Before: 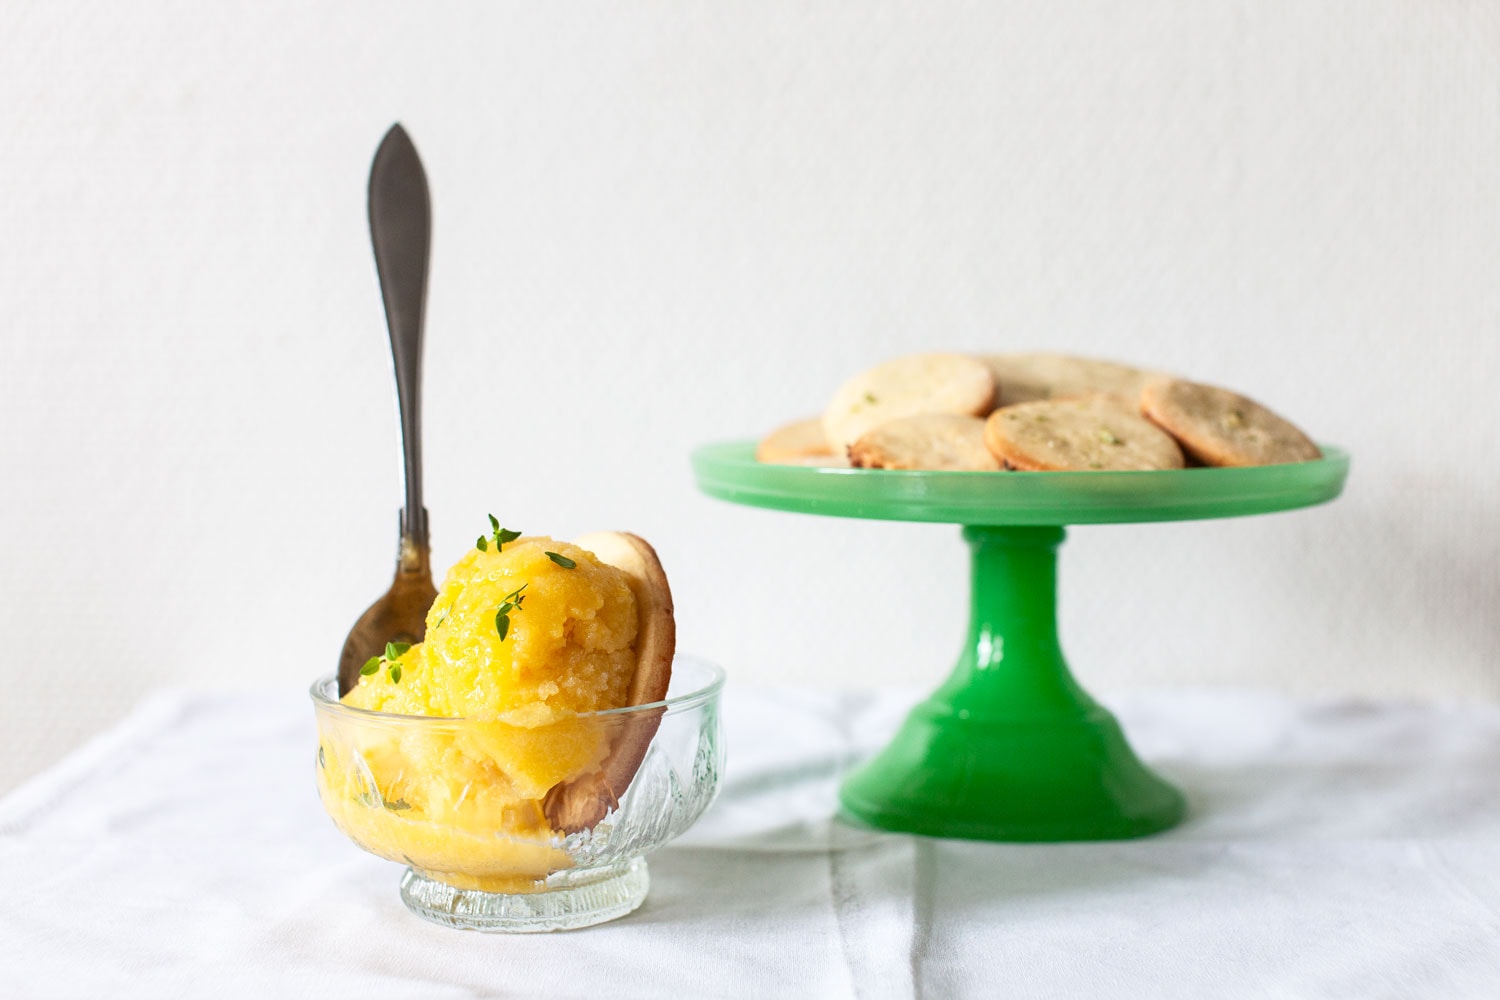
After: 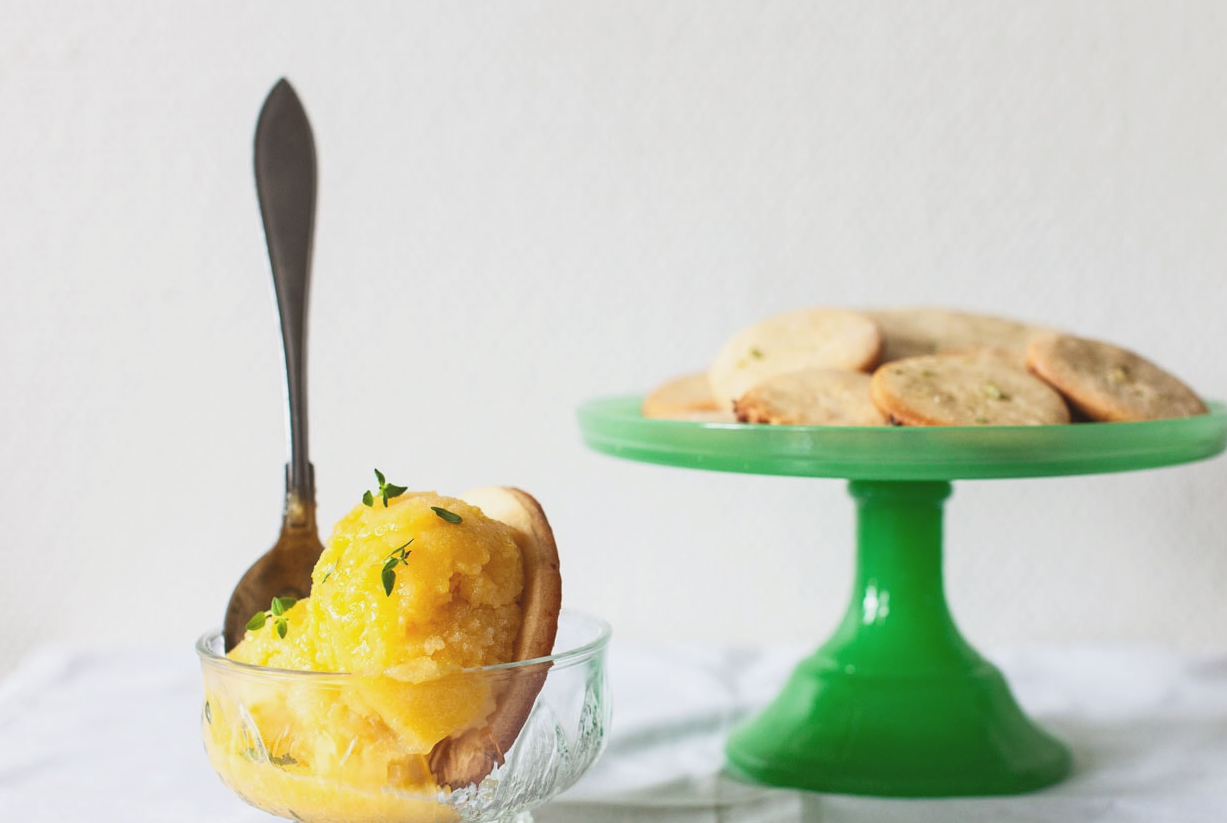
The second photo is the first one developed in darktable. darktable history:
haze removal: strength 0.087, compatibility mode true, adaptive false
crop and rotate: left 7.654%, top 4.542%, right 10.532%, bottom 13.066%
exposure: black level correction -0.013, exposure -0.189 EV, compensate highlight preservation false
contrast brightness saturation: contrast 0.072
